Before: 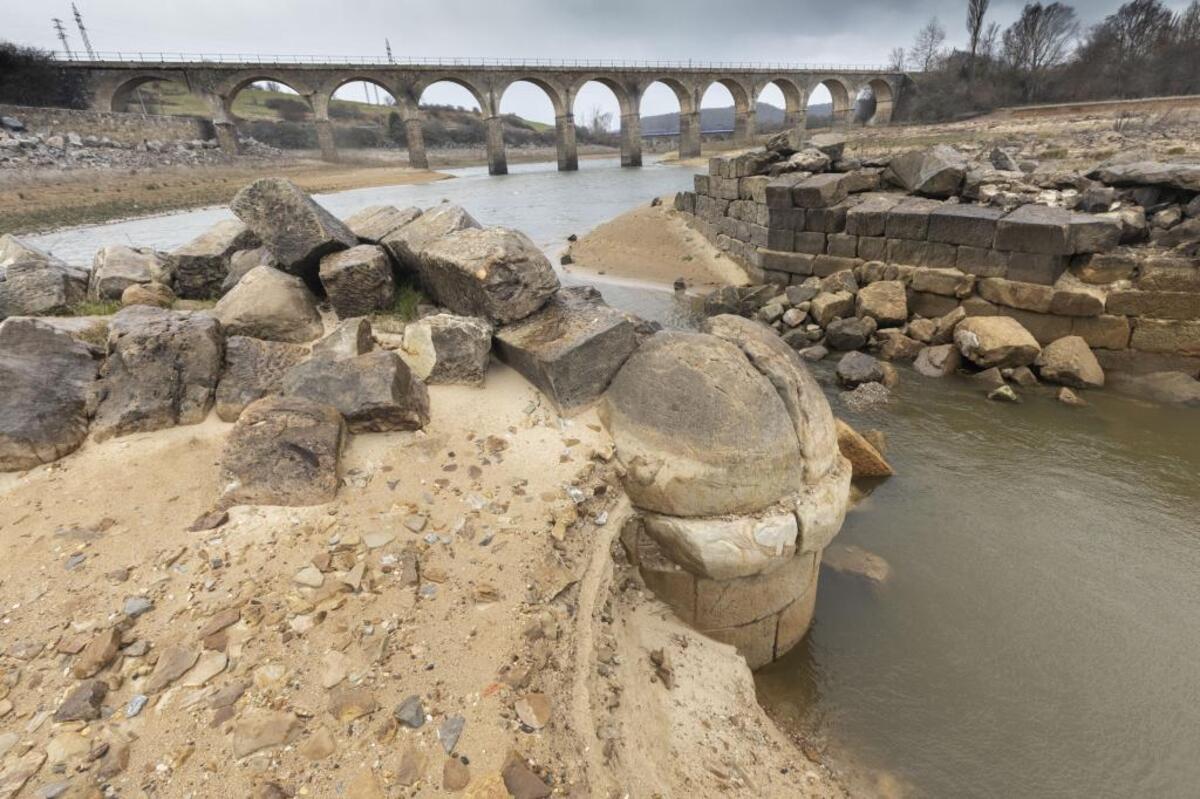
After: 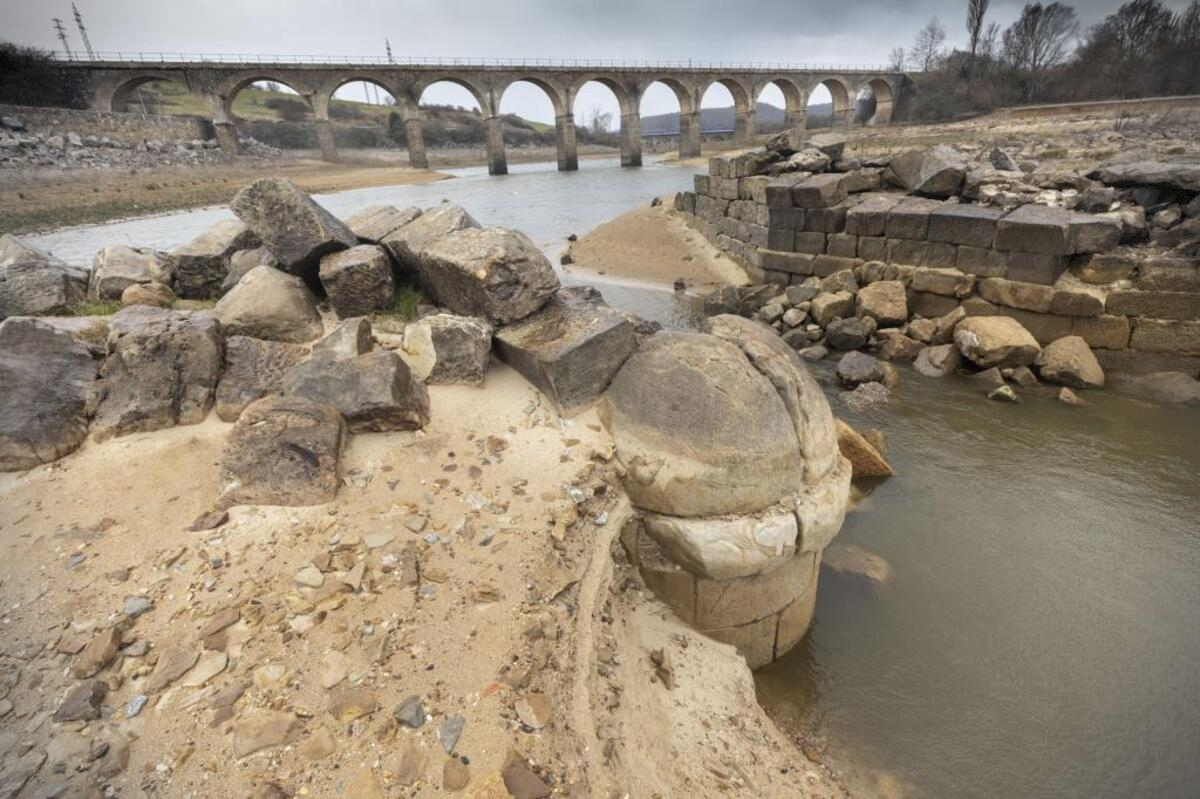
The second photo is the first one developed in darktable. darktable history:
vignetting: brightness -0.621, saturation -0.68, dithering 8-bit output
